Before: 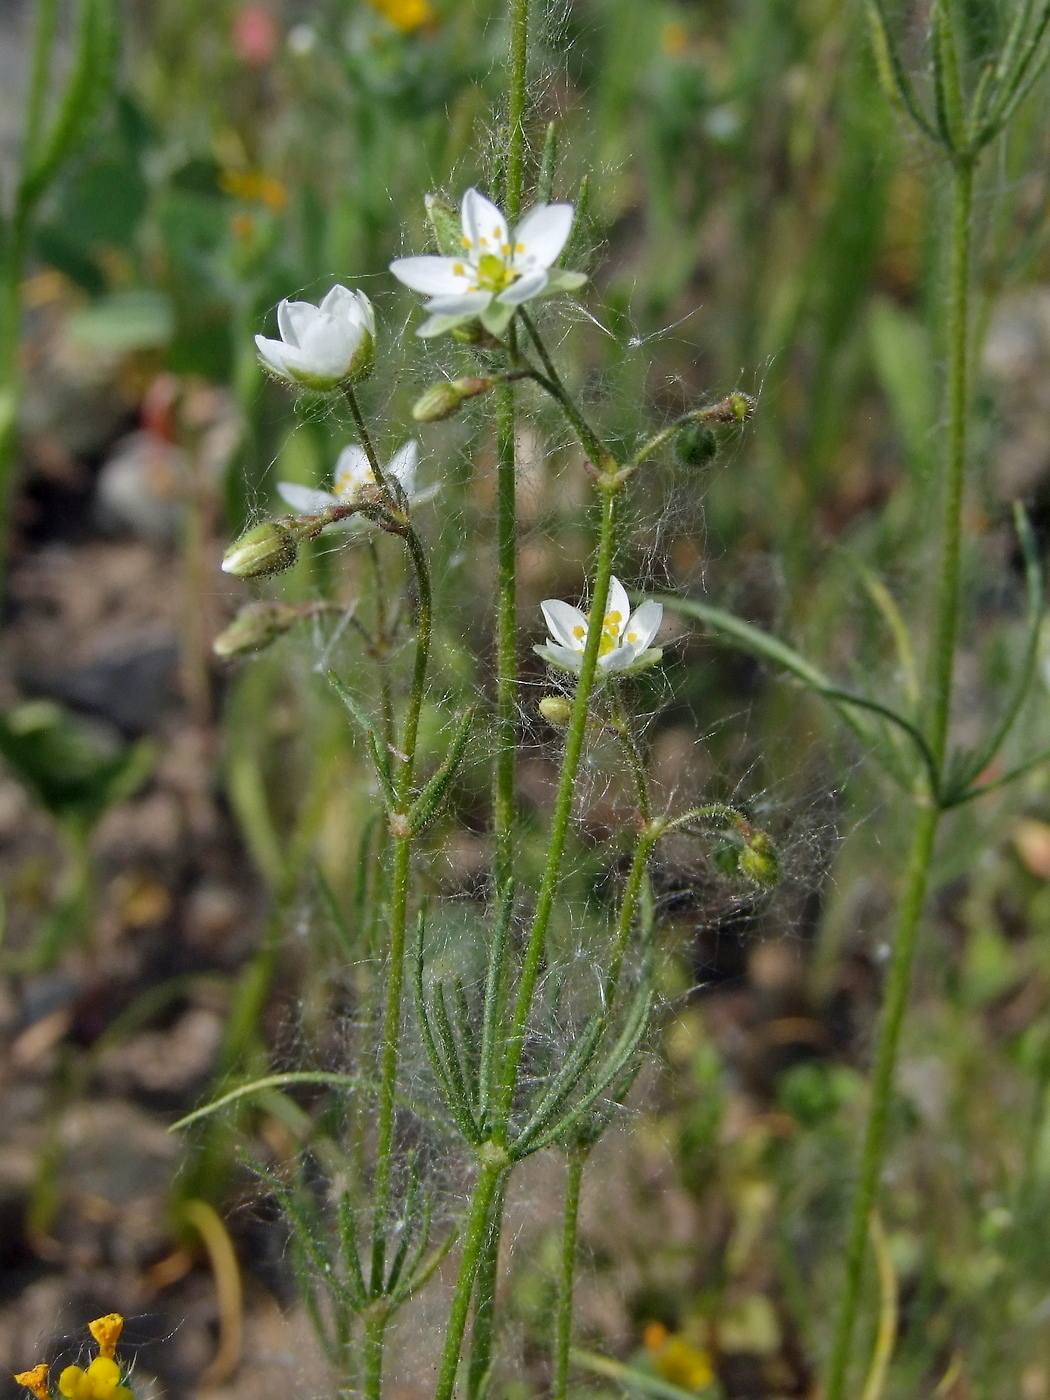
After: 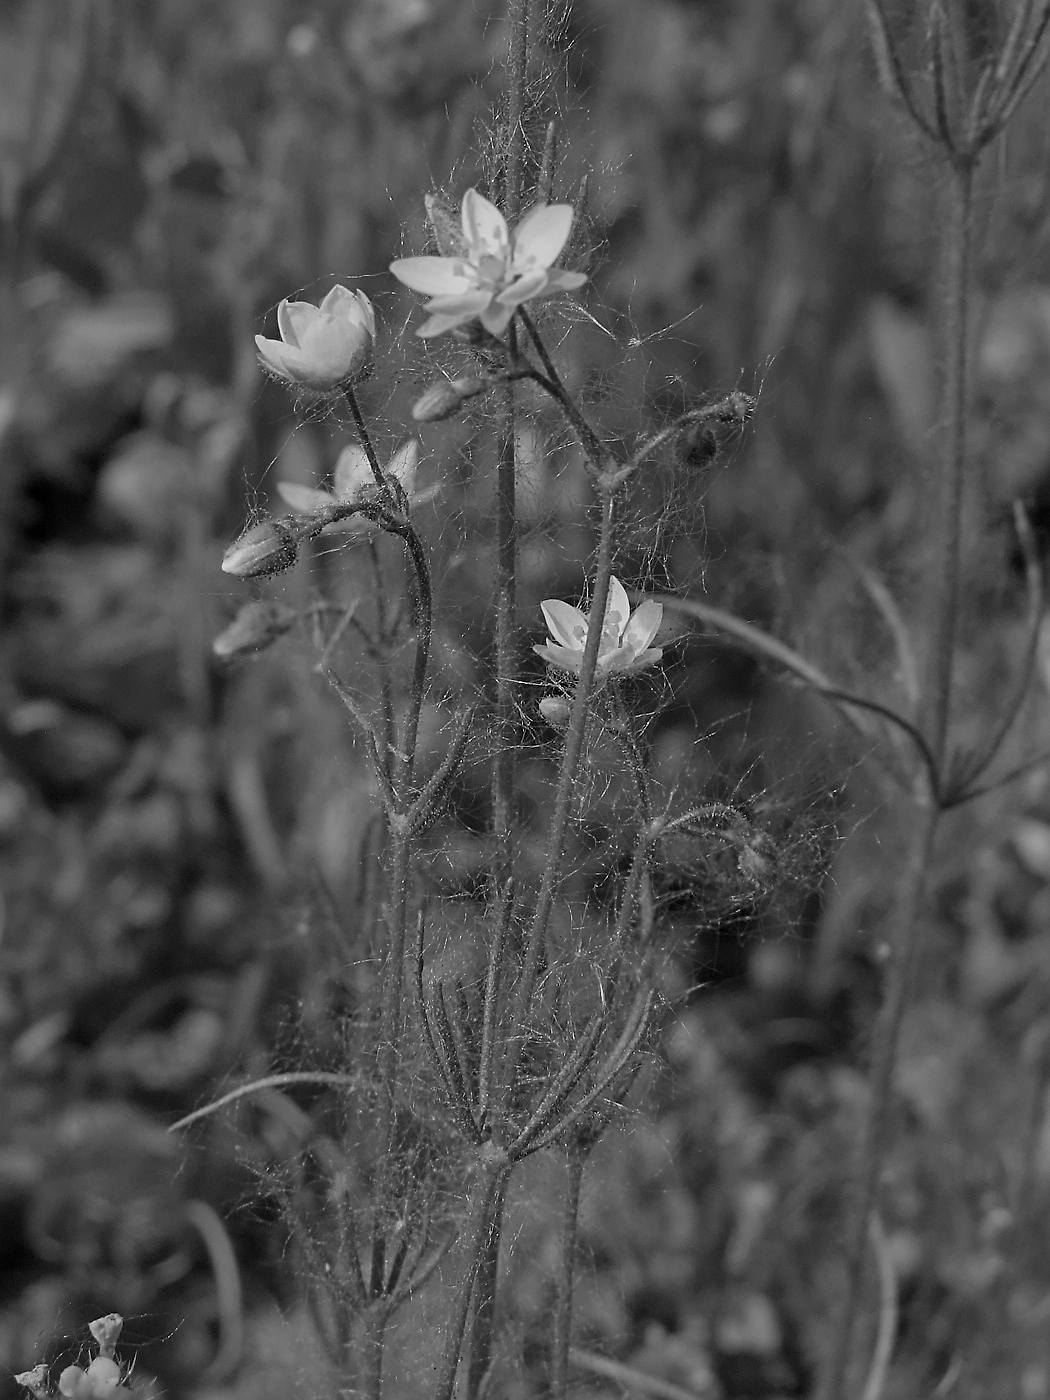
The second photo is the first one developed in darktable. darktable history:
monochrome: a 79.32, b 81.83, size 1.1
sharpen: on, module defaults
color correction: highlights a* 19.59, highlights b* 27.49, shadows a* 3.46, shadows b* -17.28, saturation 0.73
